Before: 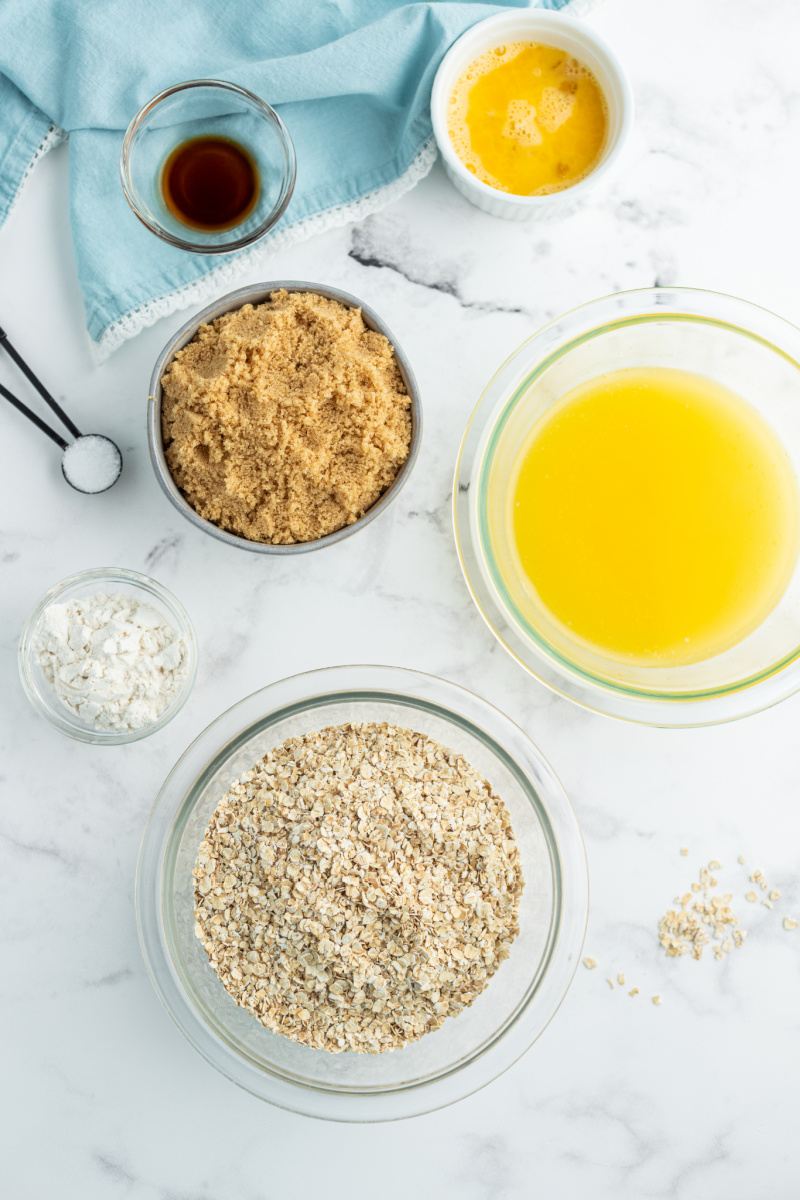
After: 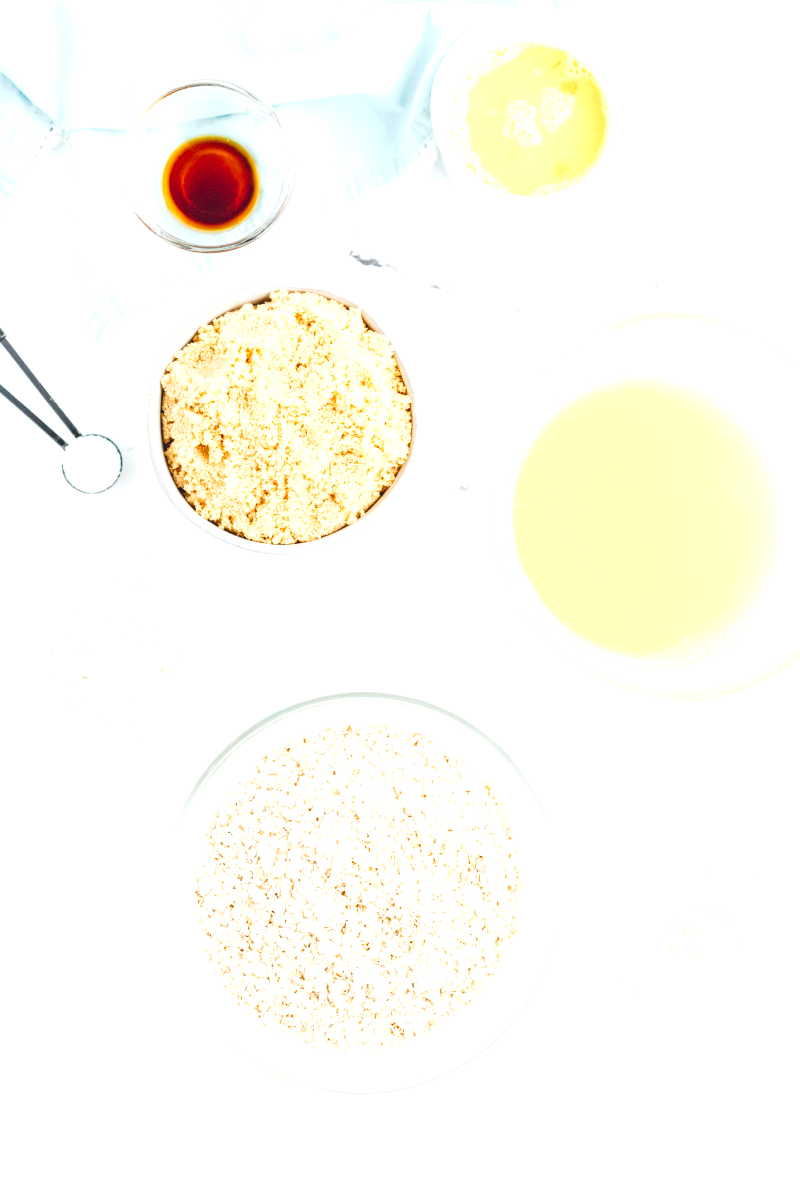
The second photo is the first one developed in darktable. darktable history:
exposure: black level correction 0.001, exposure 1.859 EV, compensate highlight preservation false
local contrast: detail 109%
tone curve: curves: ch0 [(0, 0) (0.003, 0.002) (0.011, 0.008) (0.025, 0.019) (0.044, 0.034) (0.069, 0.053) (0.1, 0.079) (0.136, 0.127) (0.177, 0.191) (0.224, 0.274) (0.277, 0.367) (0.335, 0.465) (0.399, 0.552) (0.468, 0.643) (0.543, 0.737) (0.623, 0.82) (0.709, 0.891) (0.801, 0.928) (0.898, 0.963) (1, 1)], preserve colors none
